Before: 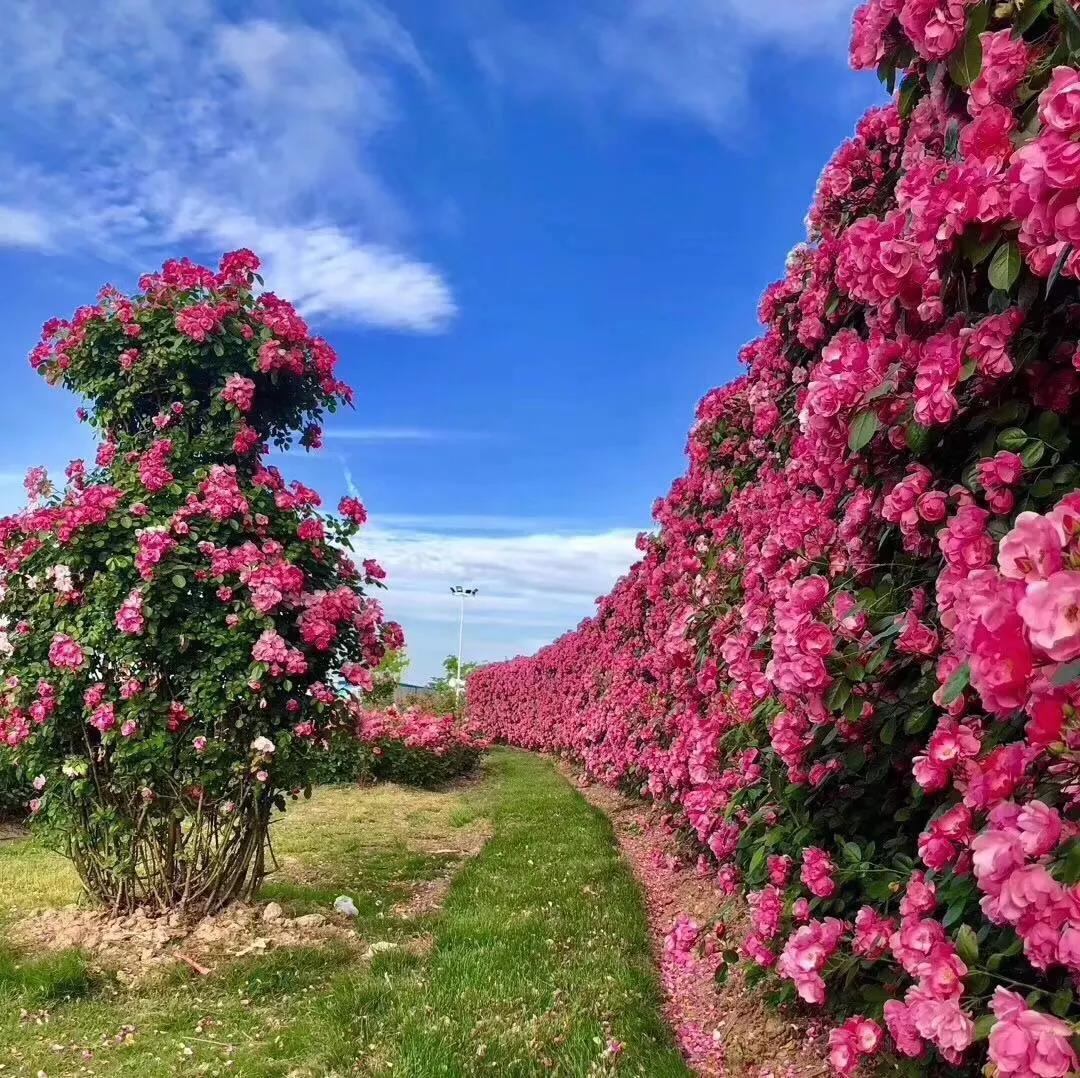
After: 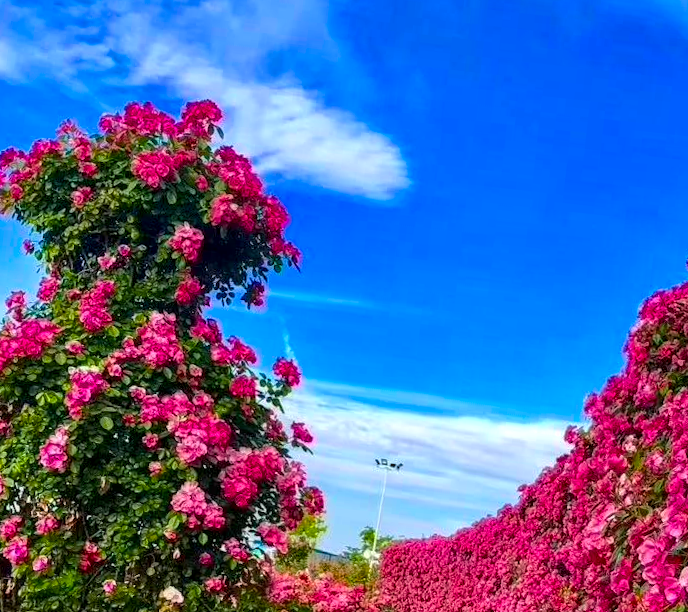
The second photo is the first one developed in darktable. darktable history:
local contrast: on, module defaults
crop and rotate: angle -6.32°, left 1.997%, top 6.927%, right 27.568%, bottom 30.331%
color balance rgb: perceptual saturation grading › global saturation 29.575%, global vibrance 45.844%
